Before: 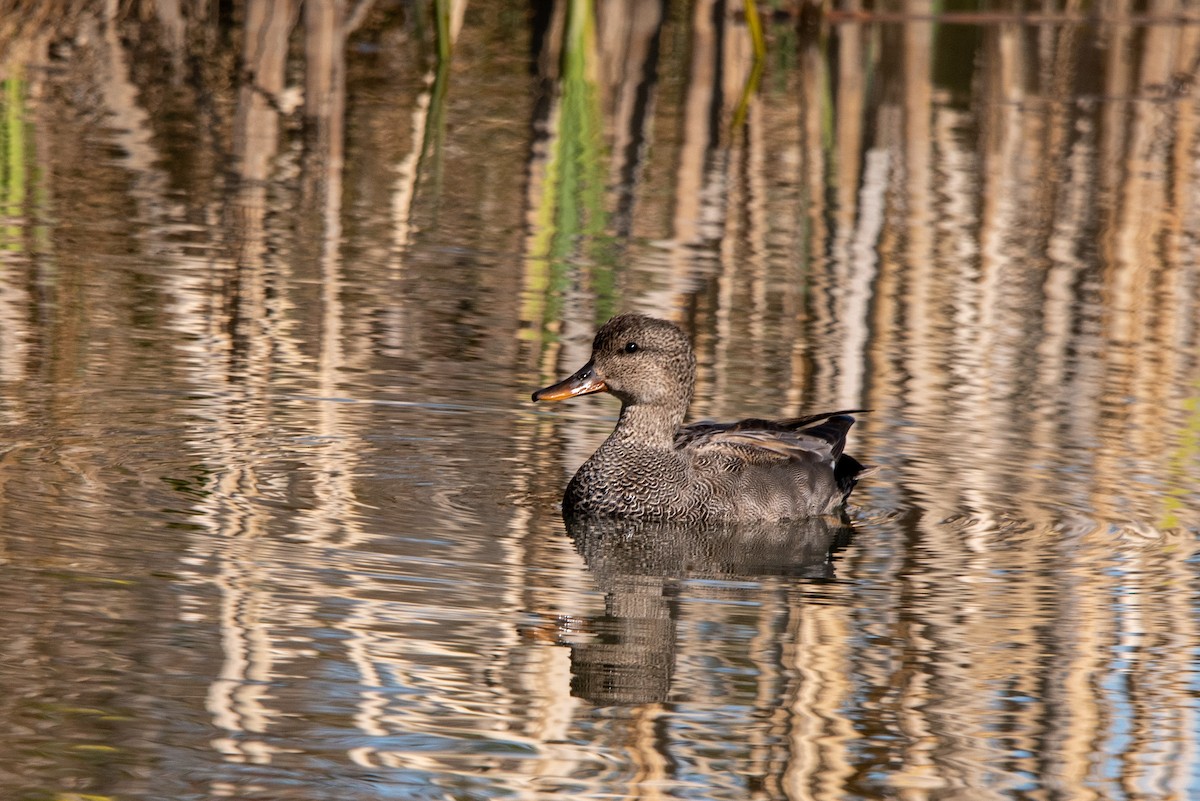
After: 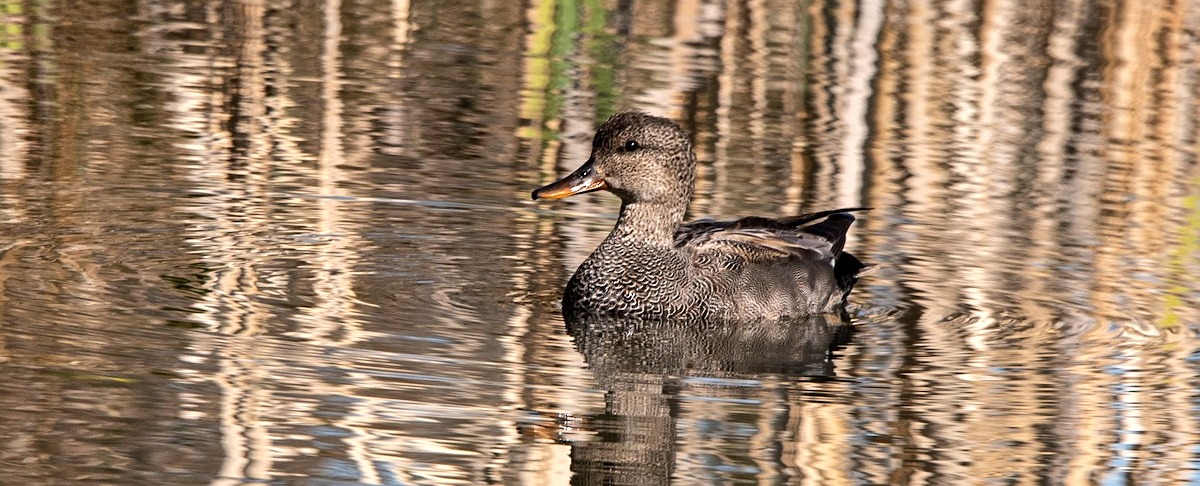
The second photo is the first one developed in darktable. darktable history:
crop and rotate: top 25.357%, bottom 13.942%
tone equalizer: -8 EV -0.417 EV, -7 EV -0.389 EV, -6 EV -0.333 EV, -5 EV -0.222 EV, -3 EV 0.222 EV, -2 EV 0.333 EV, -1 EV 0.389 EV, +0 EV 0.417 EV, edges refinement/feathering 500, mask exposure compensation -1.57 EV, preserve details no
sharpen: amount 0.2
